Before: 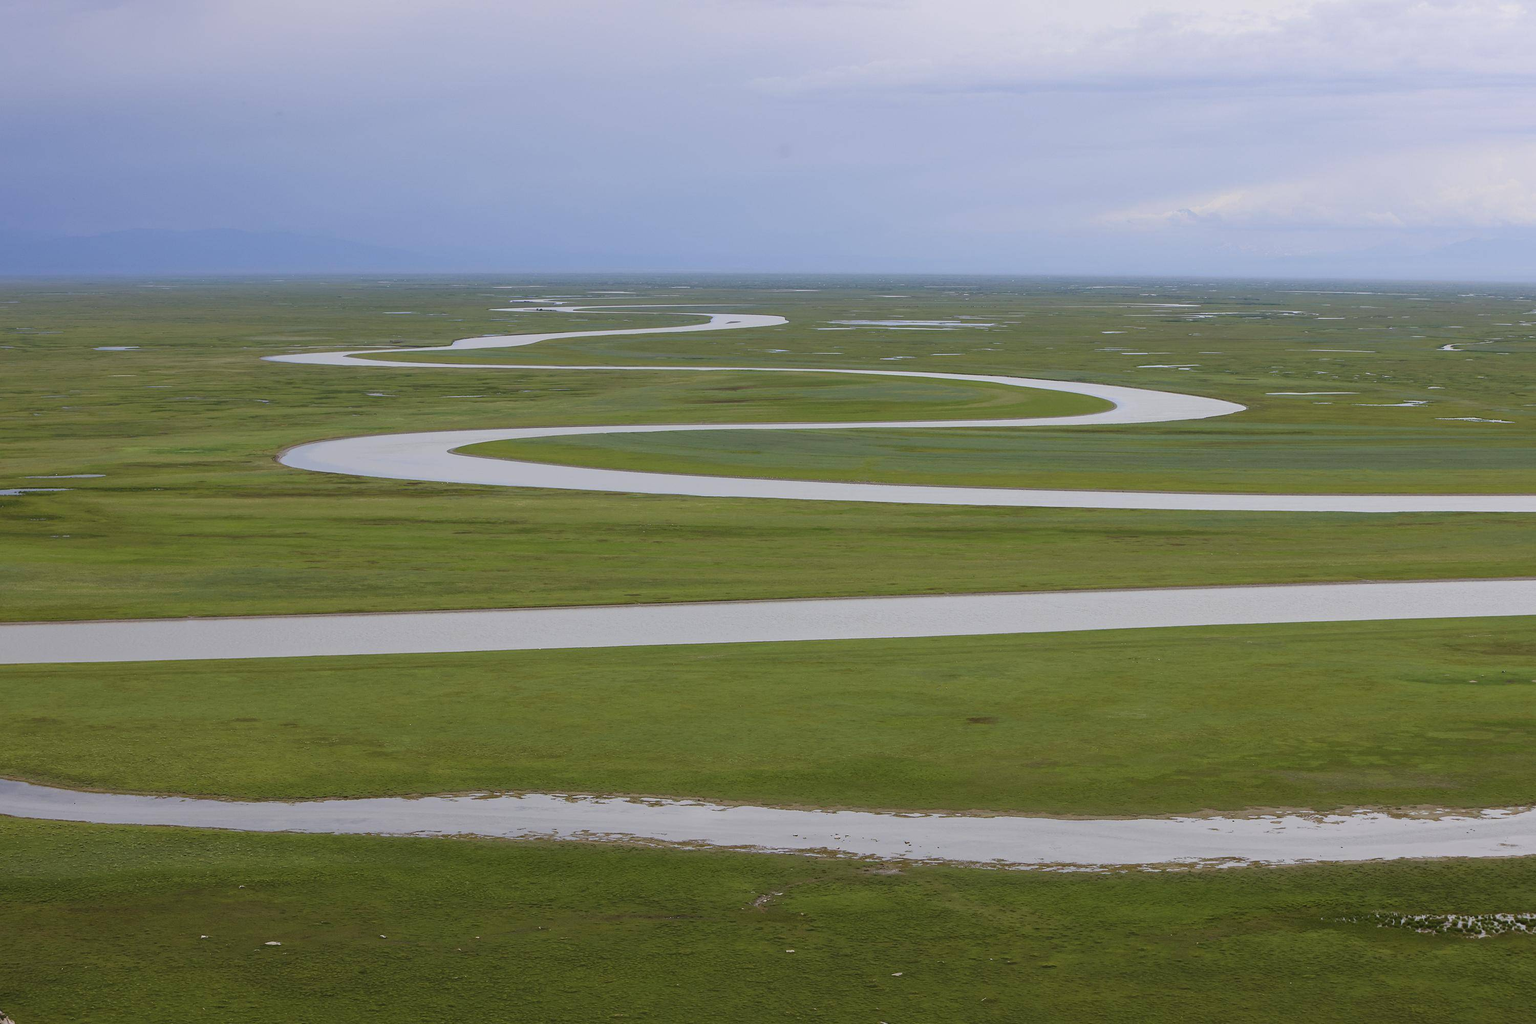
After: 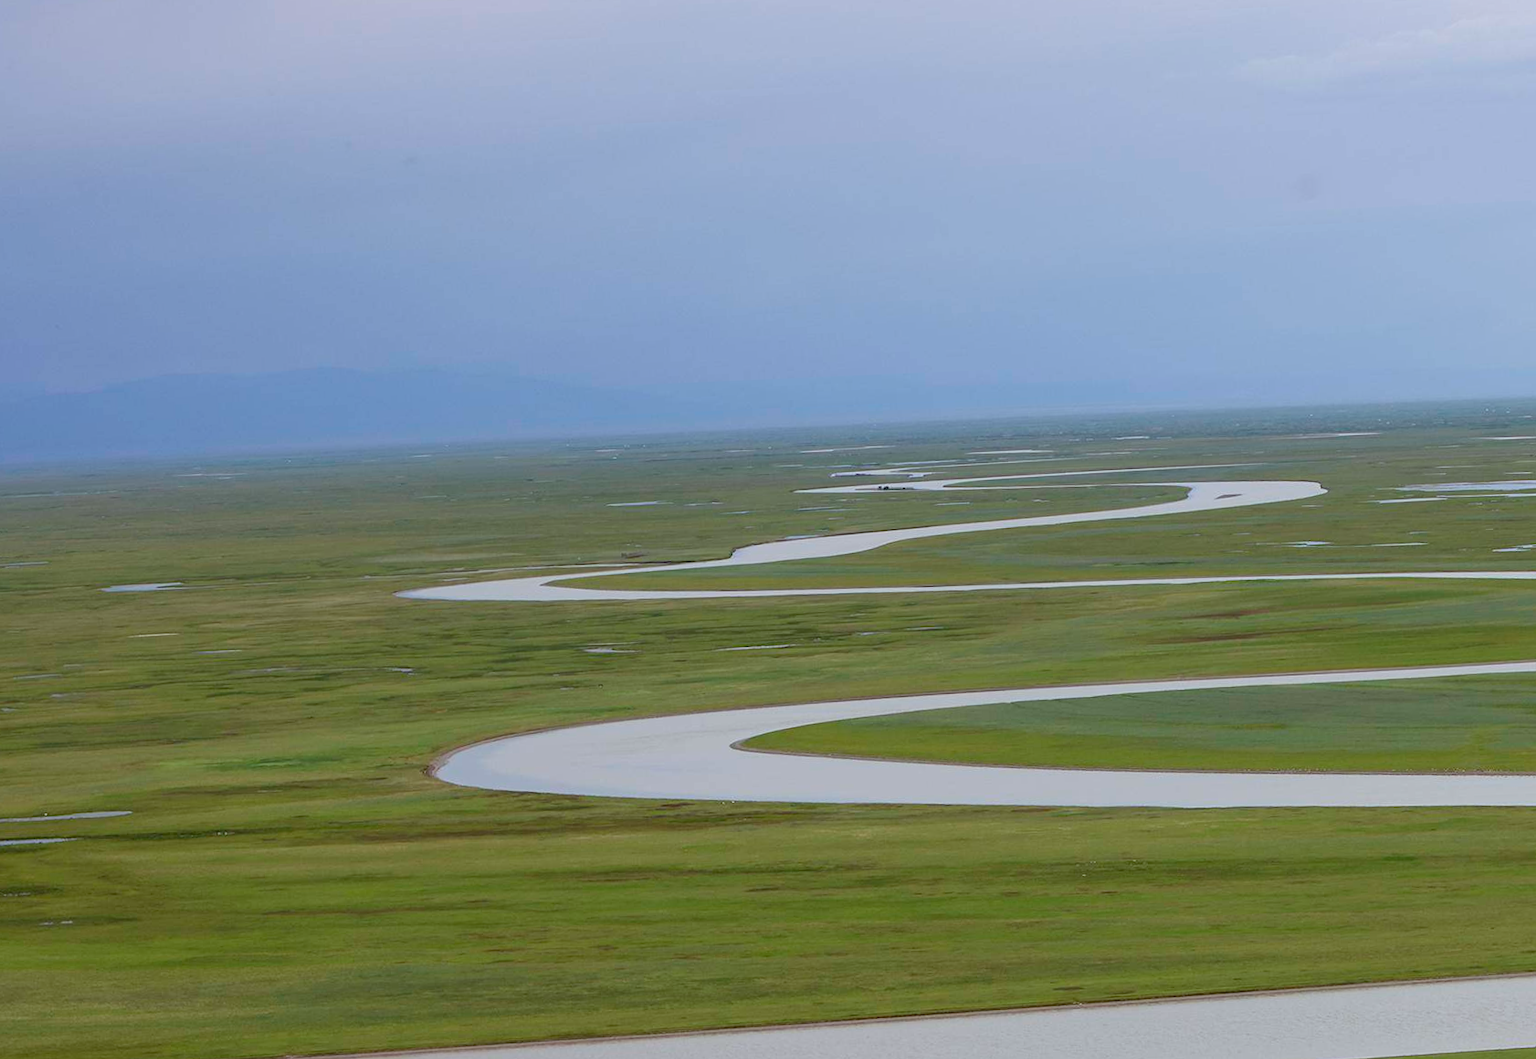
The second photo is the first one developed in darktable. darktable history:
crop and rotate: left 3.047%, top 7.509%, right 42.236%, bottom 37.598%
color correction: highlights a* -2.73, highlights b* -2.09, shadows a* 2.41, shadows b* 2.73
rotate and perspective: rotation -2.22°, lens shift (horizontal) -0.022, automatic cropping off
